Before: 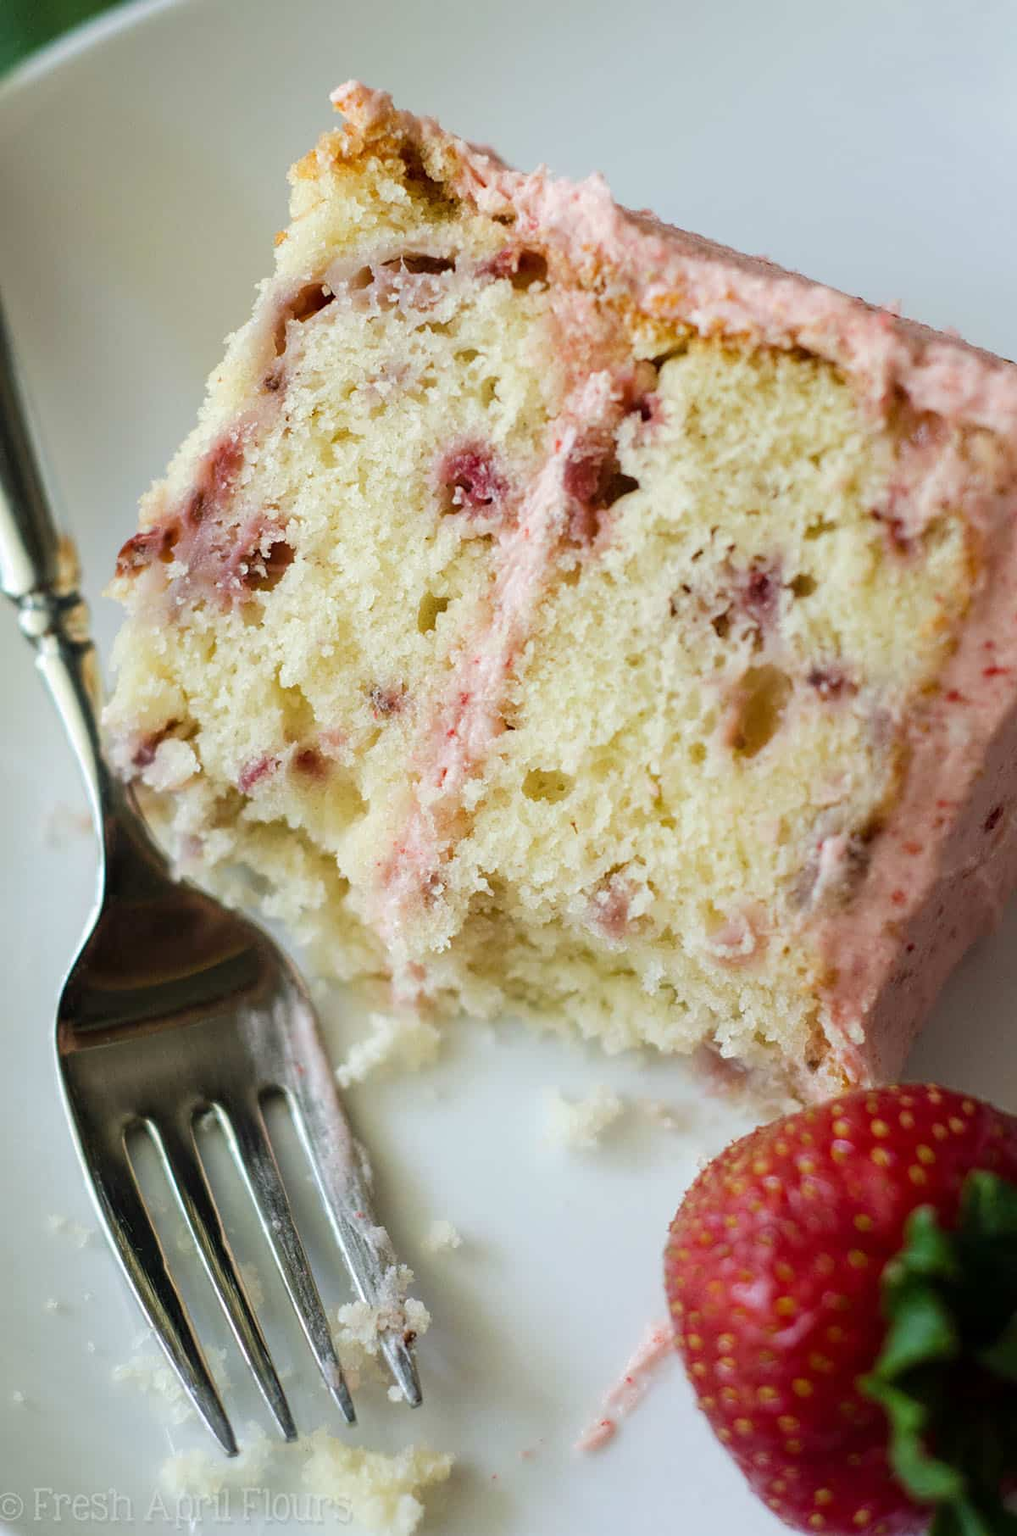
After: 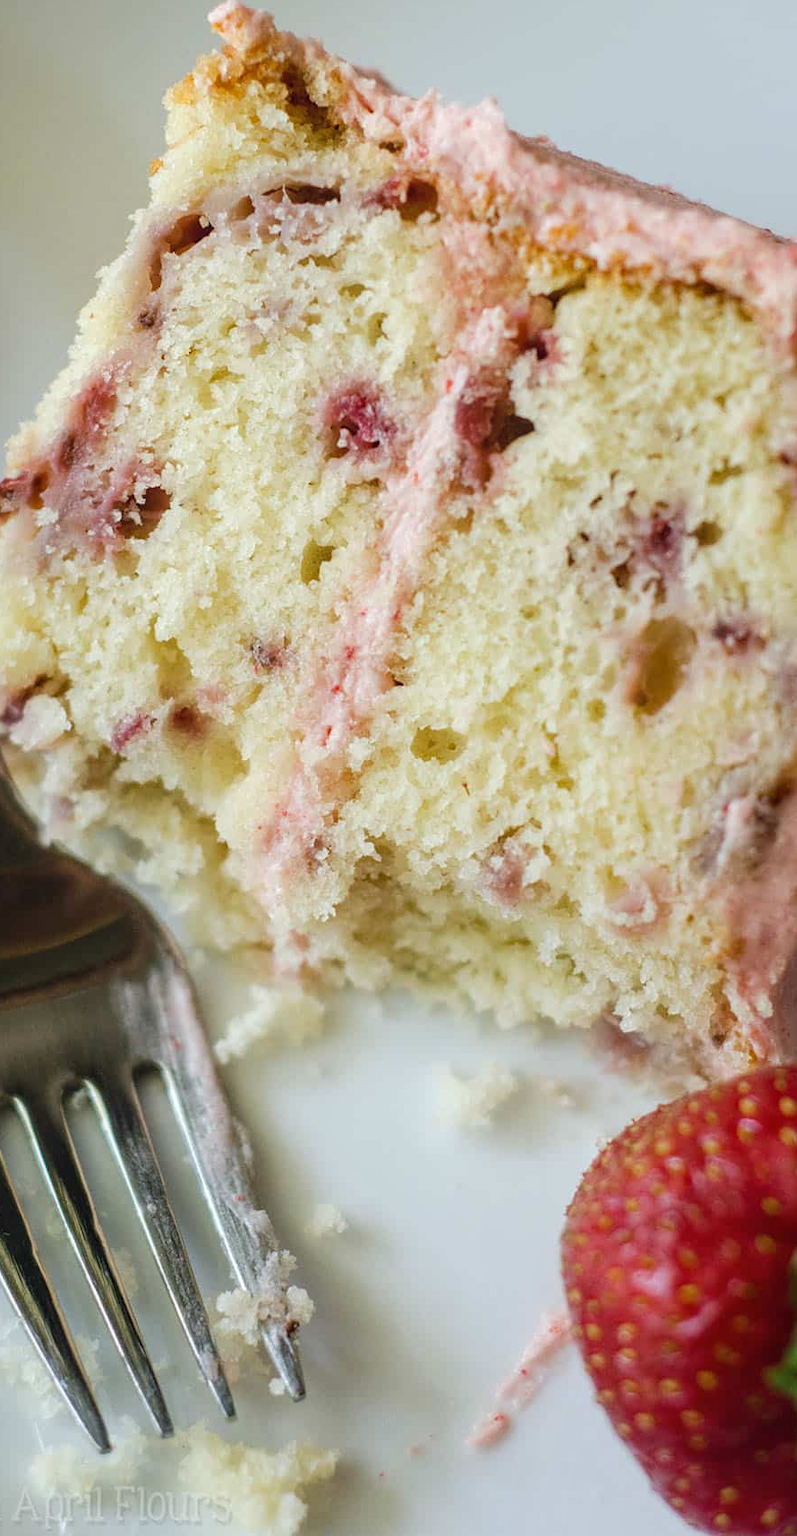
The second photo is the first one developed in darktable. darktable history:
crop and rotate: left 13.134%, top 5.291%, right 12.578%
local contrast: detail 109%
